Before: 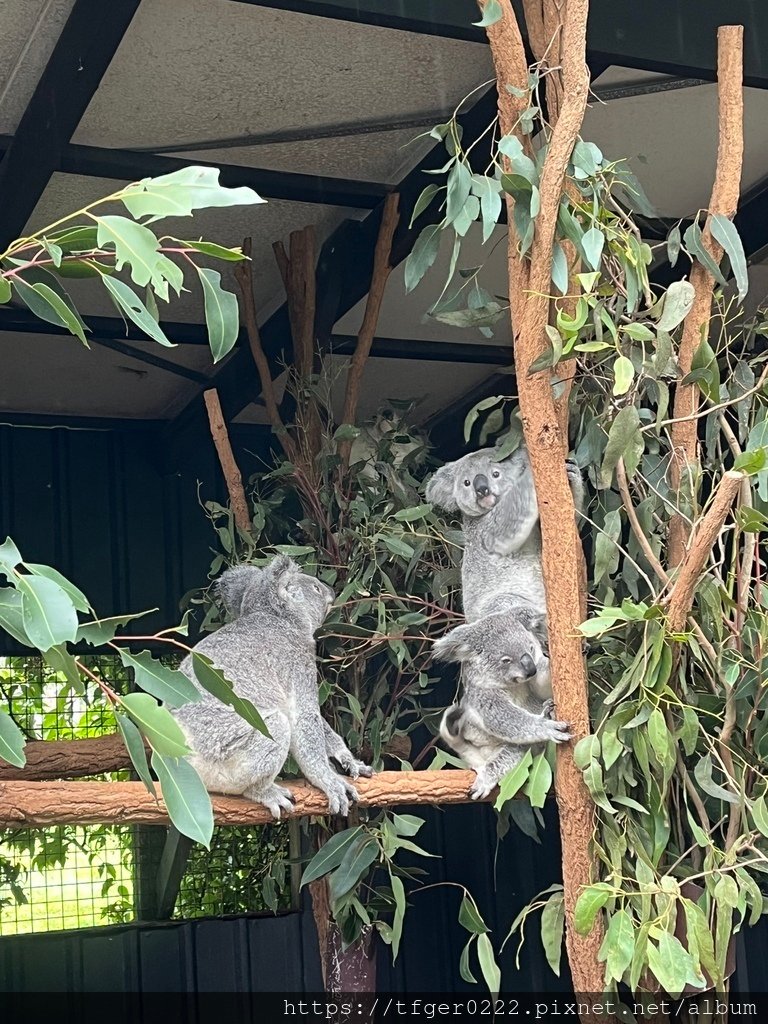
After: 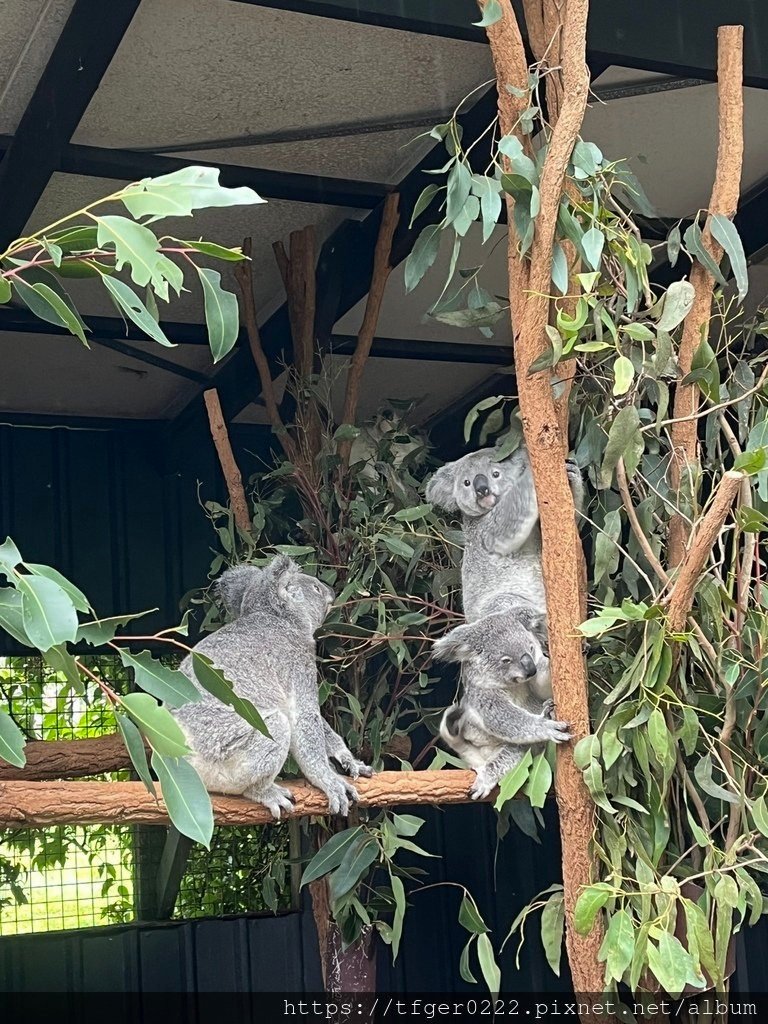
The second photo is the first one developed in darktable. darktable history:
contrast brightness saturation: contrast 0.03, brightness -0.04
shadows and highlights: shadows 25, highlights -25
